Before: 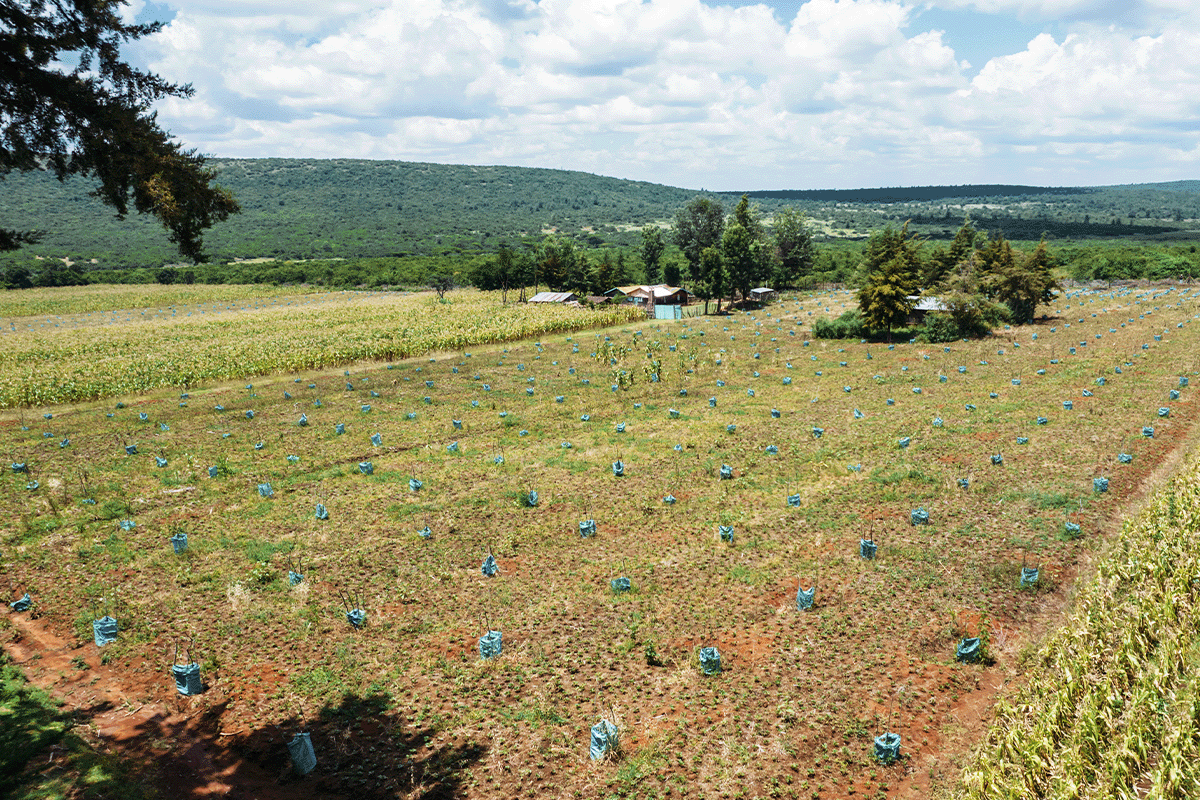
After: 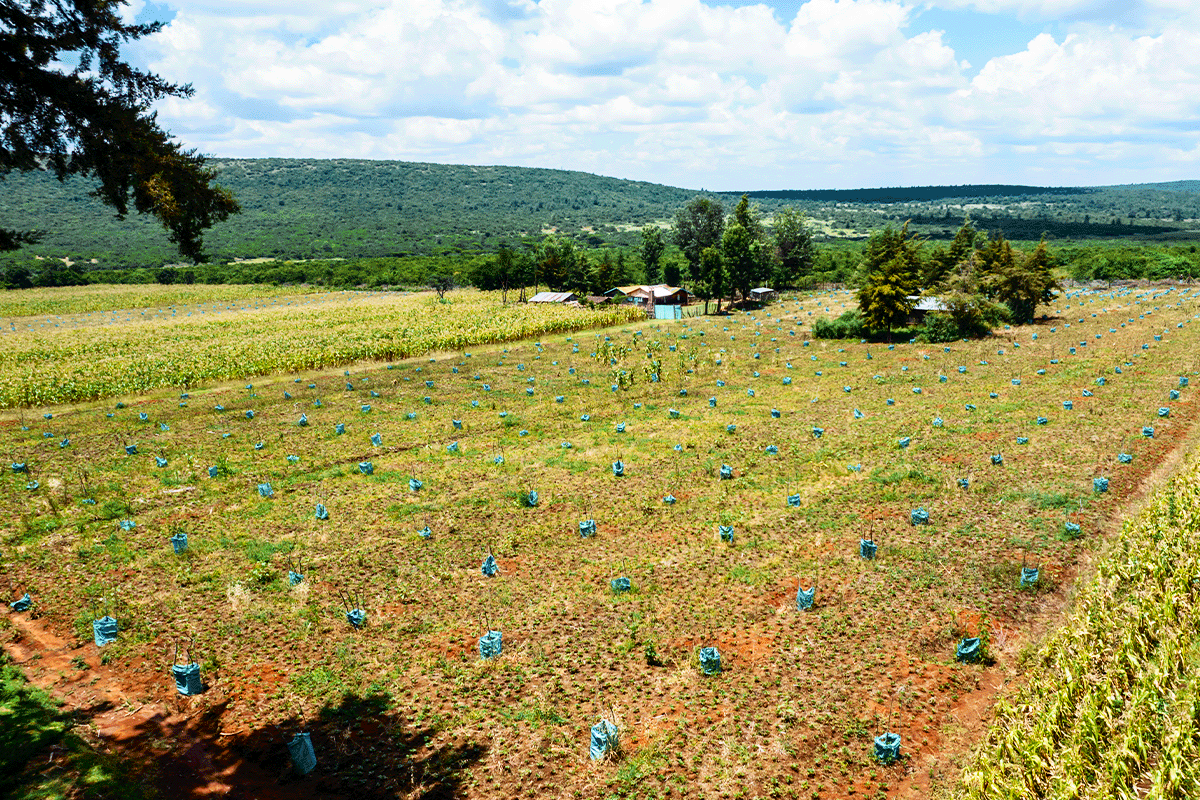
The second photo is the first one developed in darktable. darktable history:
contrast brightness saturation: contrast 0.166, saturation 0.321
exposure: black level correction 0.004, exposure 0.015 EV, compensate highlight preservation false
